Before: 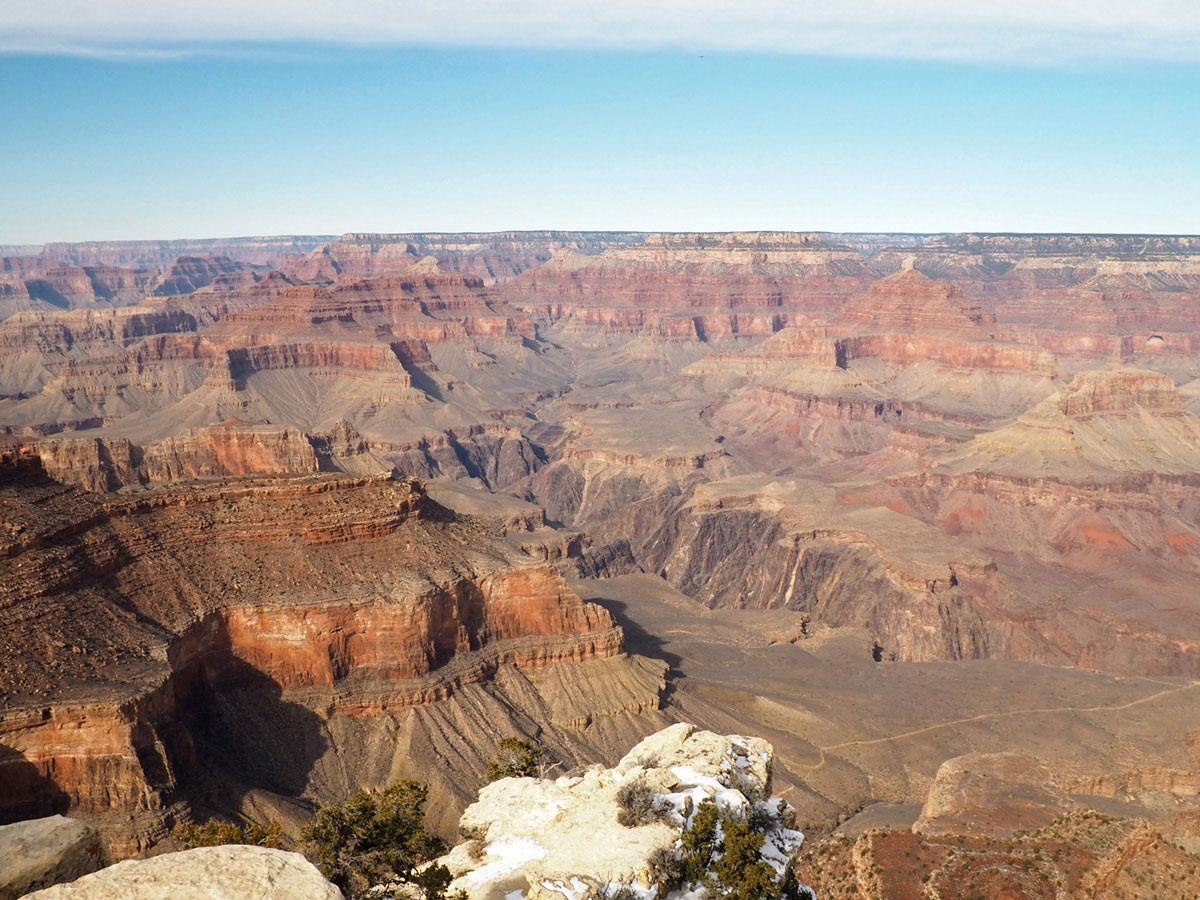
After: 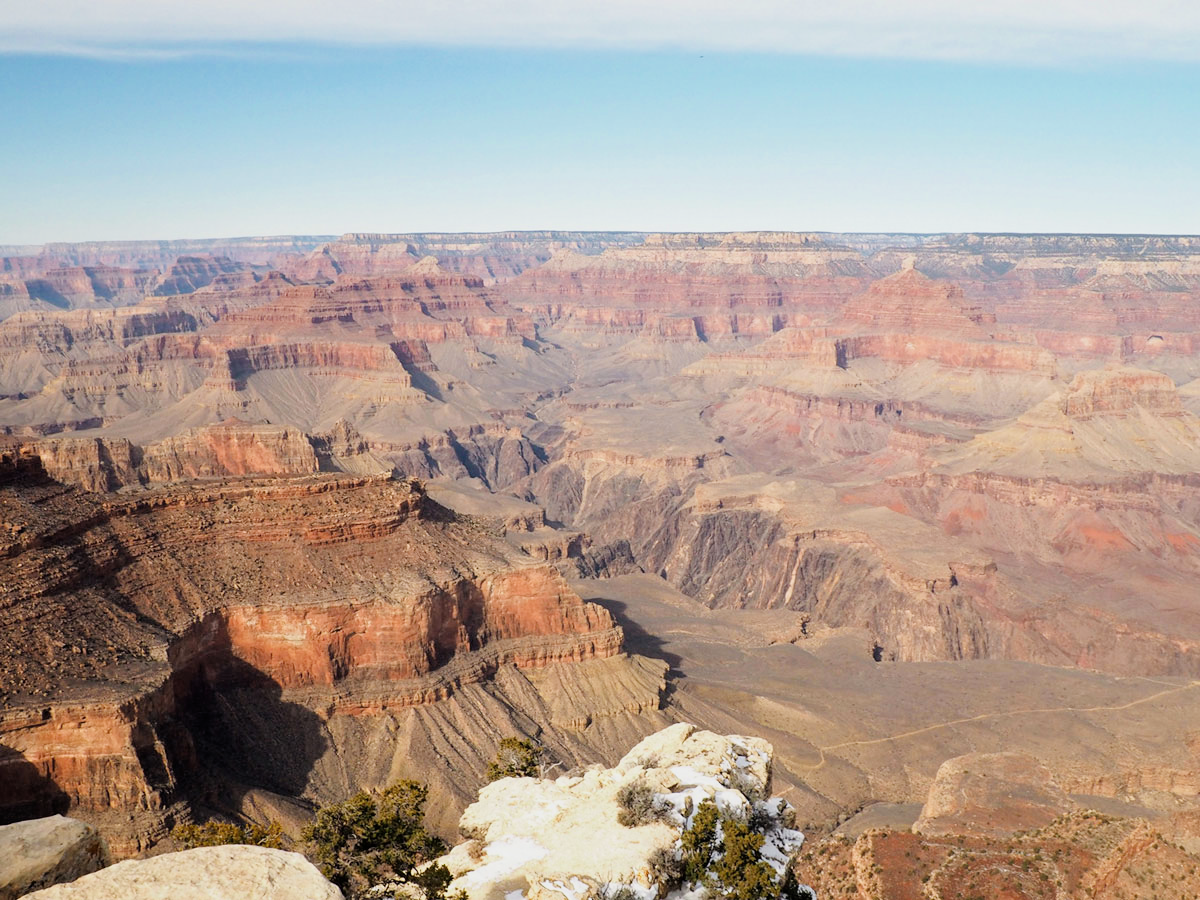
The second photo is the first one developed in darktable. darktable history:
filmic rgb: white relative exposure 3.9 EV, hardness 4.26
exposure: exposure 0.485 EV, compensate highlight preservation false
